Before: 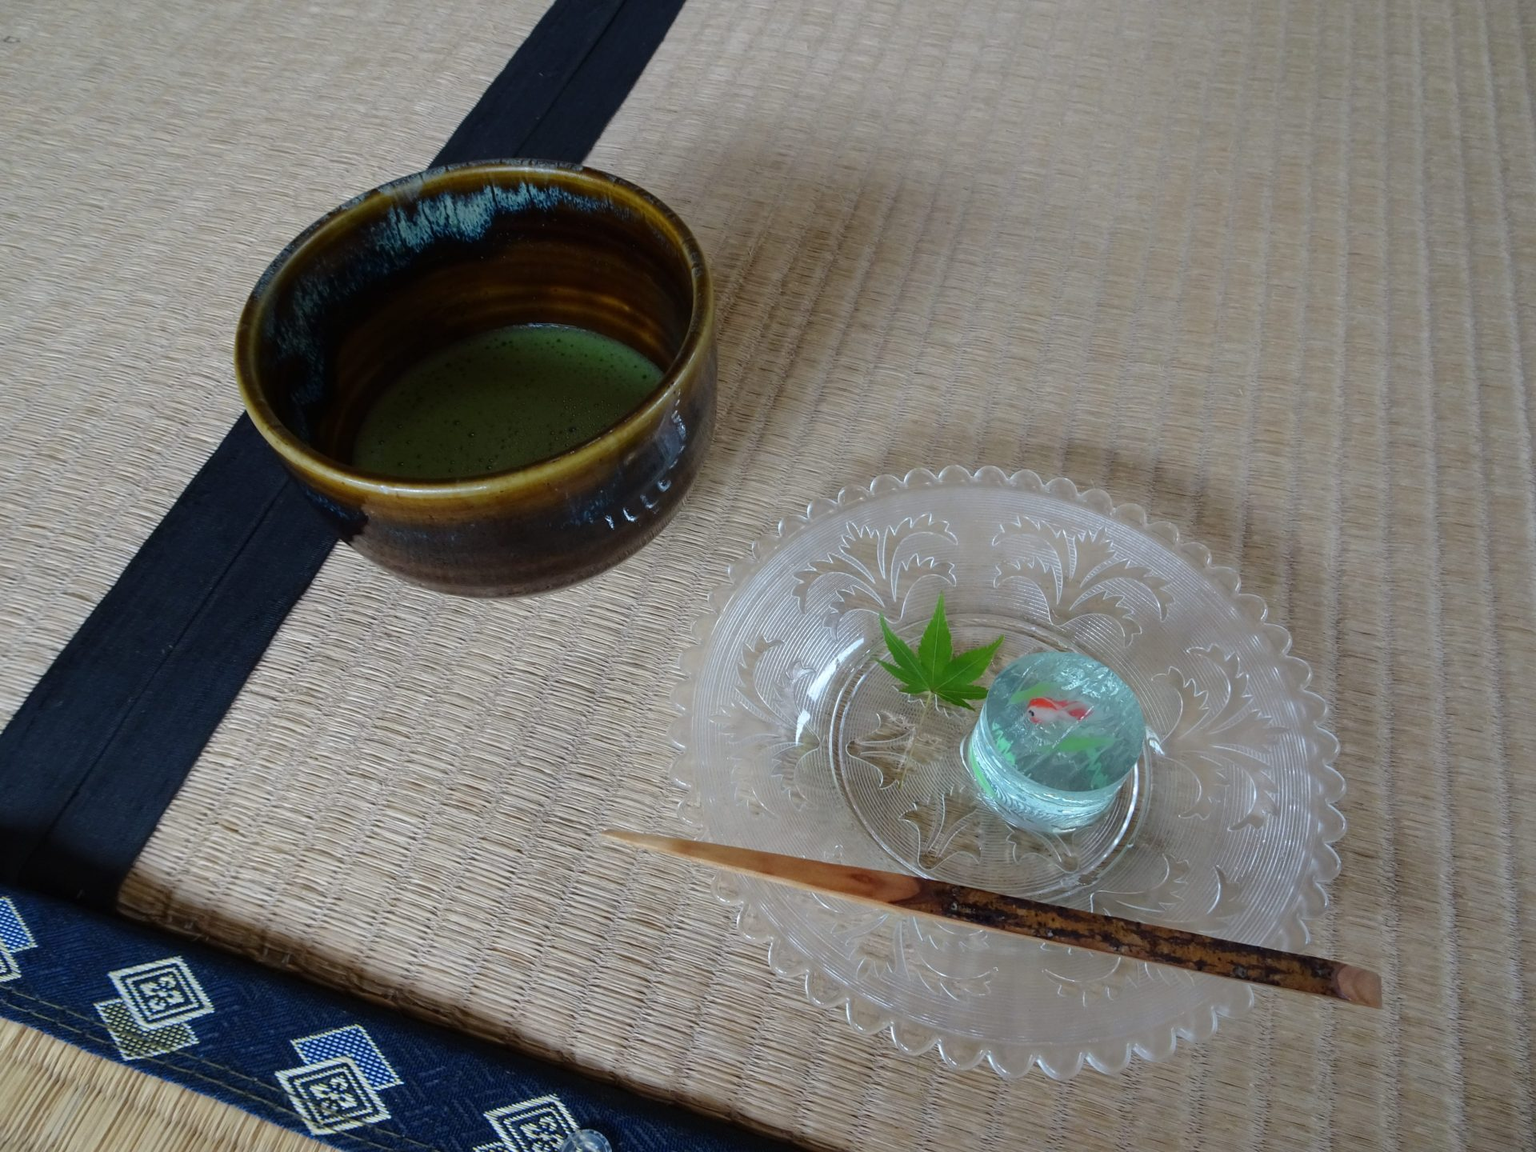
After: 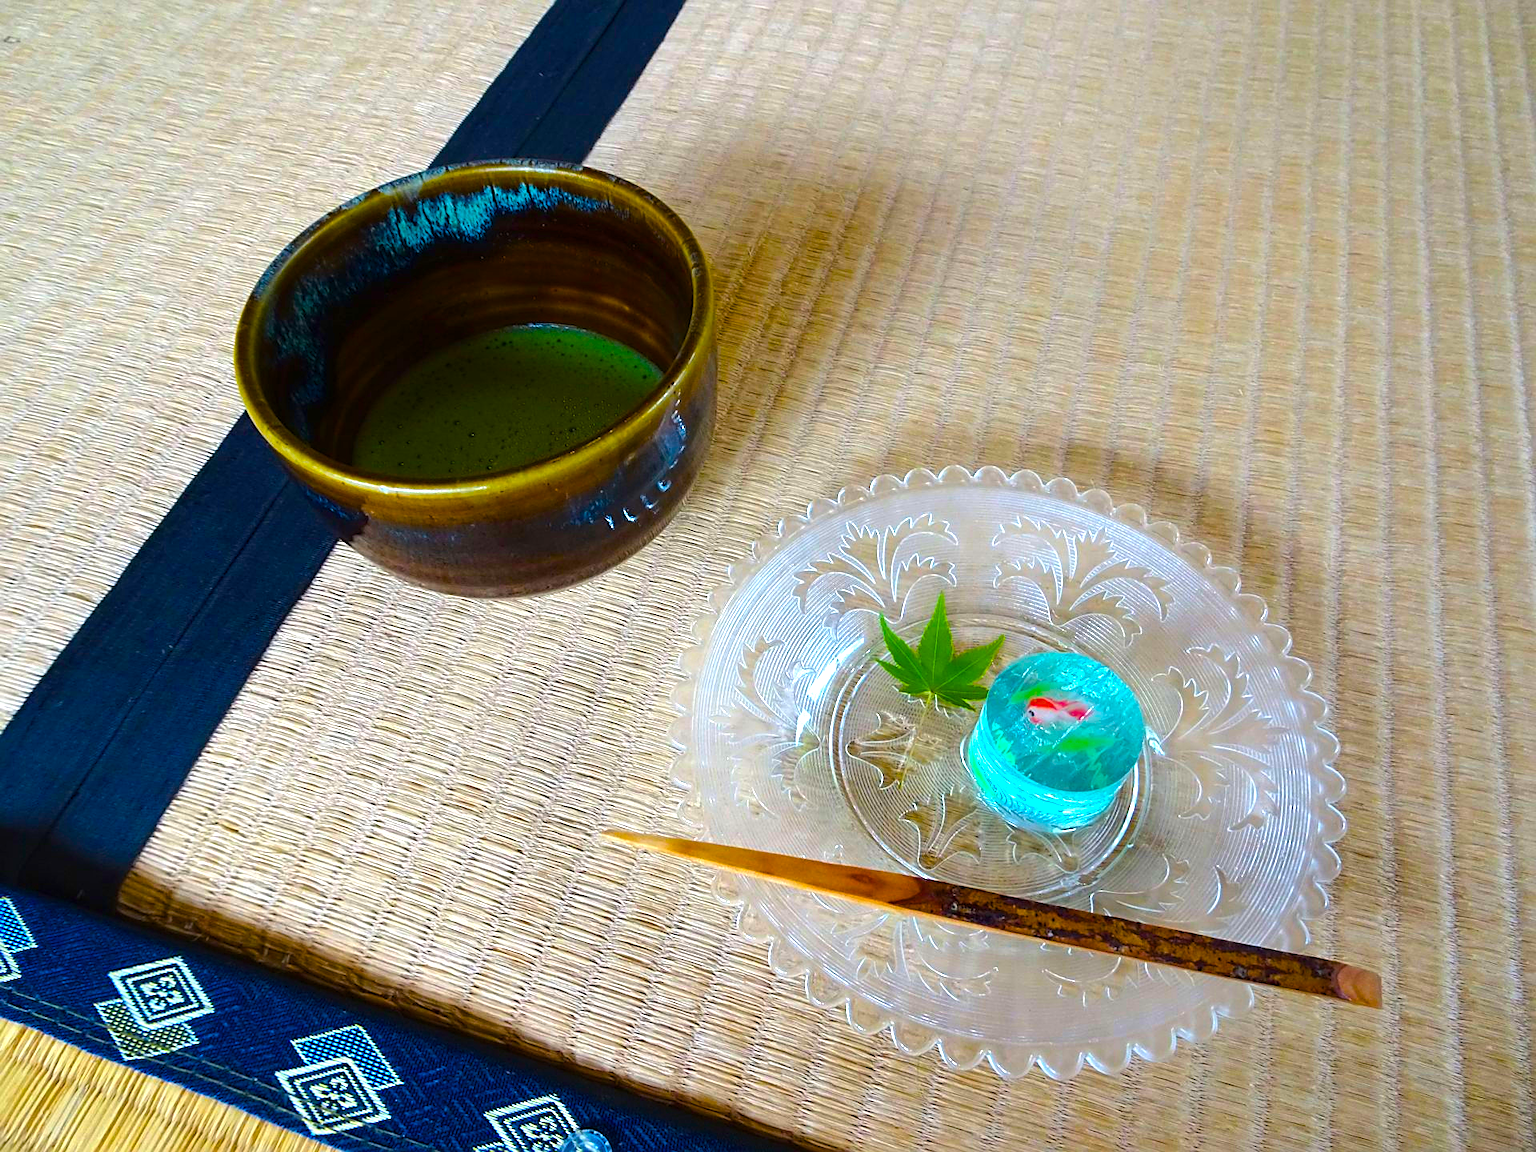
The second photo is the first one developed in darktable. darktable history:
color balance: output saturation 110%
sharpen: on, module defaults
color balance rgb: linear chroma grading › global chroma 25%, perceptual saturation grading › global saturation 40%, perceptual brilliance grading › global brilliance 30%, global vibrance 40%
